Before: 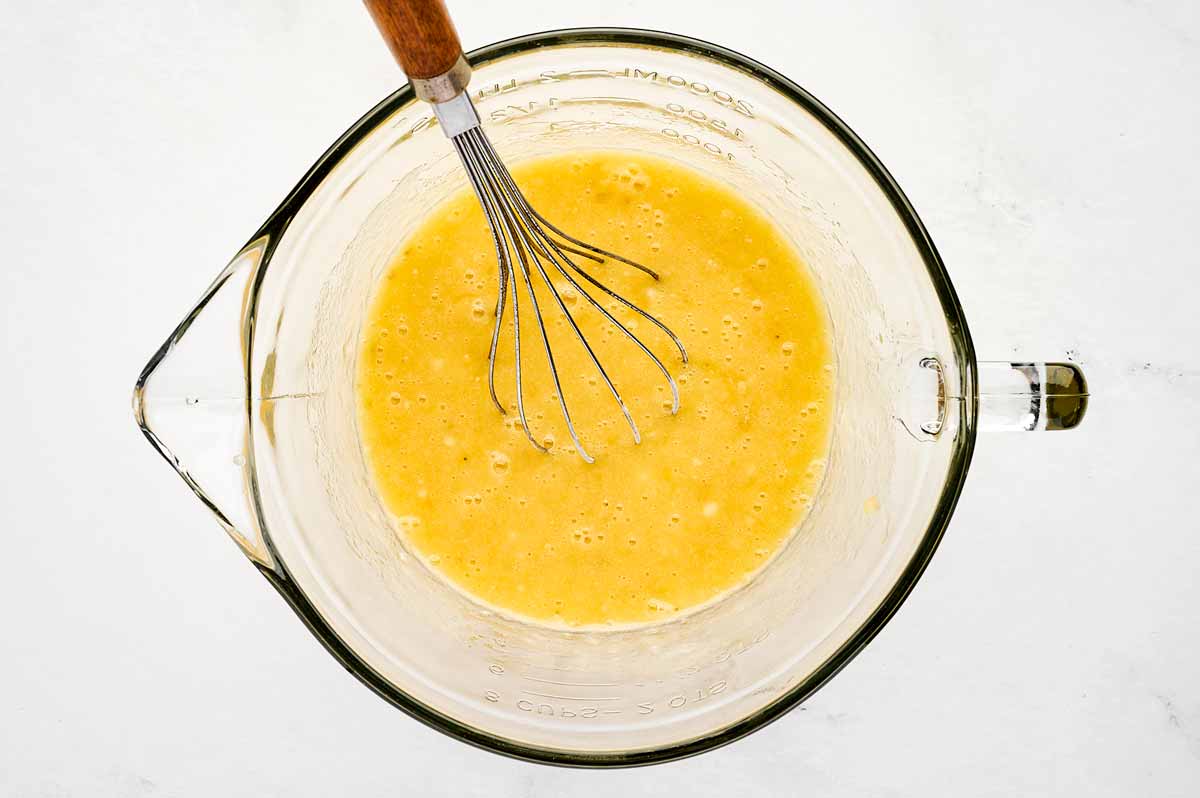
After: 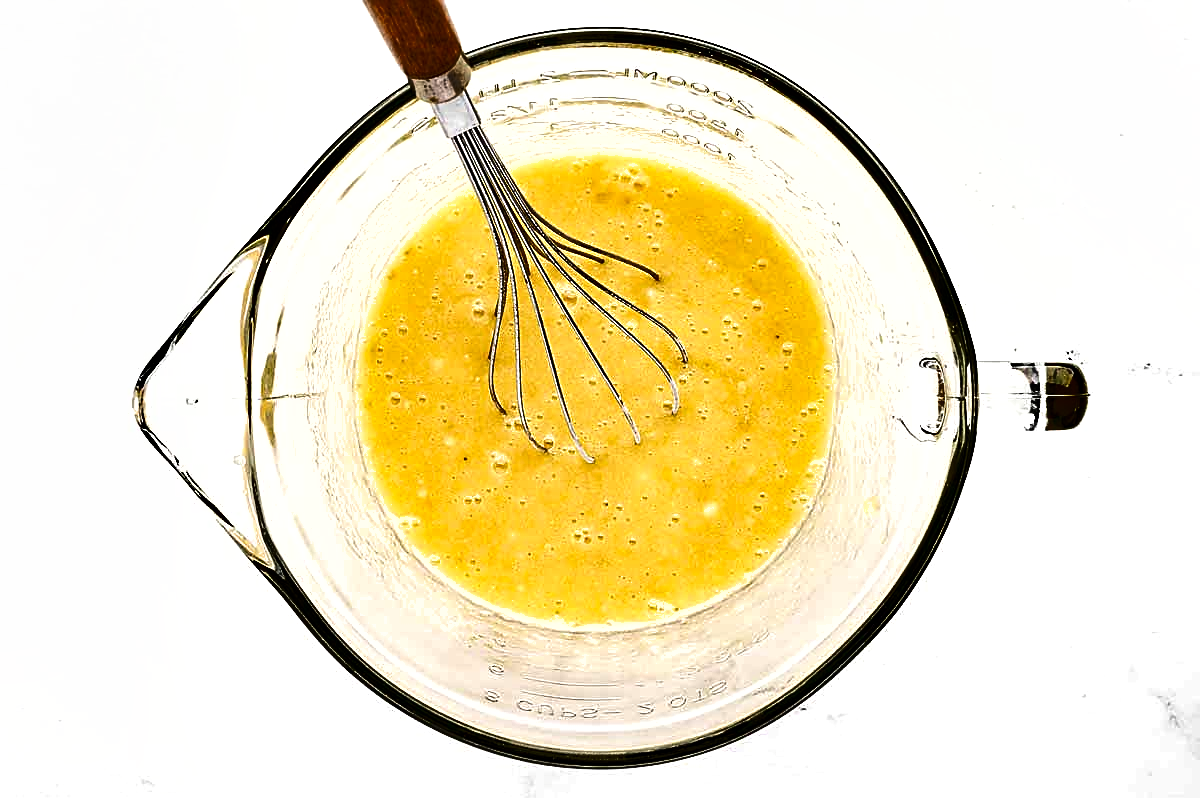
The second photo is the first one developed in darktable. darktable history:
sharpen: on, module defaults
color correction: highlights b* 0.06, saturation 0.772
tone equalizer: -8 EV -0.377 EV, -7 EV -0.387 EV, -6 EV -0.327 EV, -5 EV -0.214 EV, -3 EV 0.253 EV, -2 EV 0.36 EV, -1 EV 0.391 EV, +0 EV 0.433 EV, edges refinement/feathering 500, mask exposure compensation -1.57 EV, preserve details no
shadows and highlights: shadows 58.14, soften with gaussian
